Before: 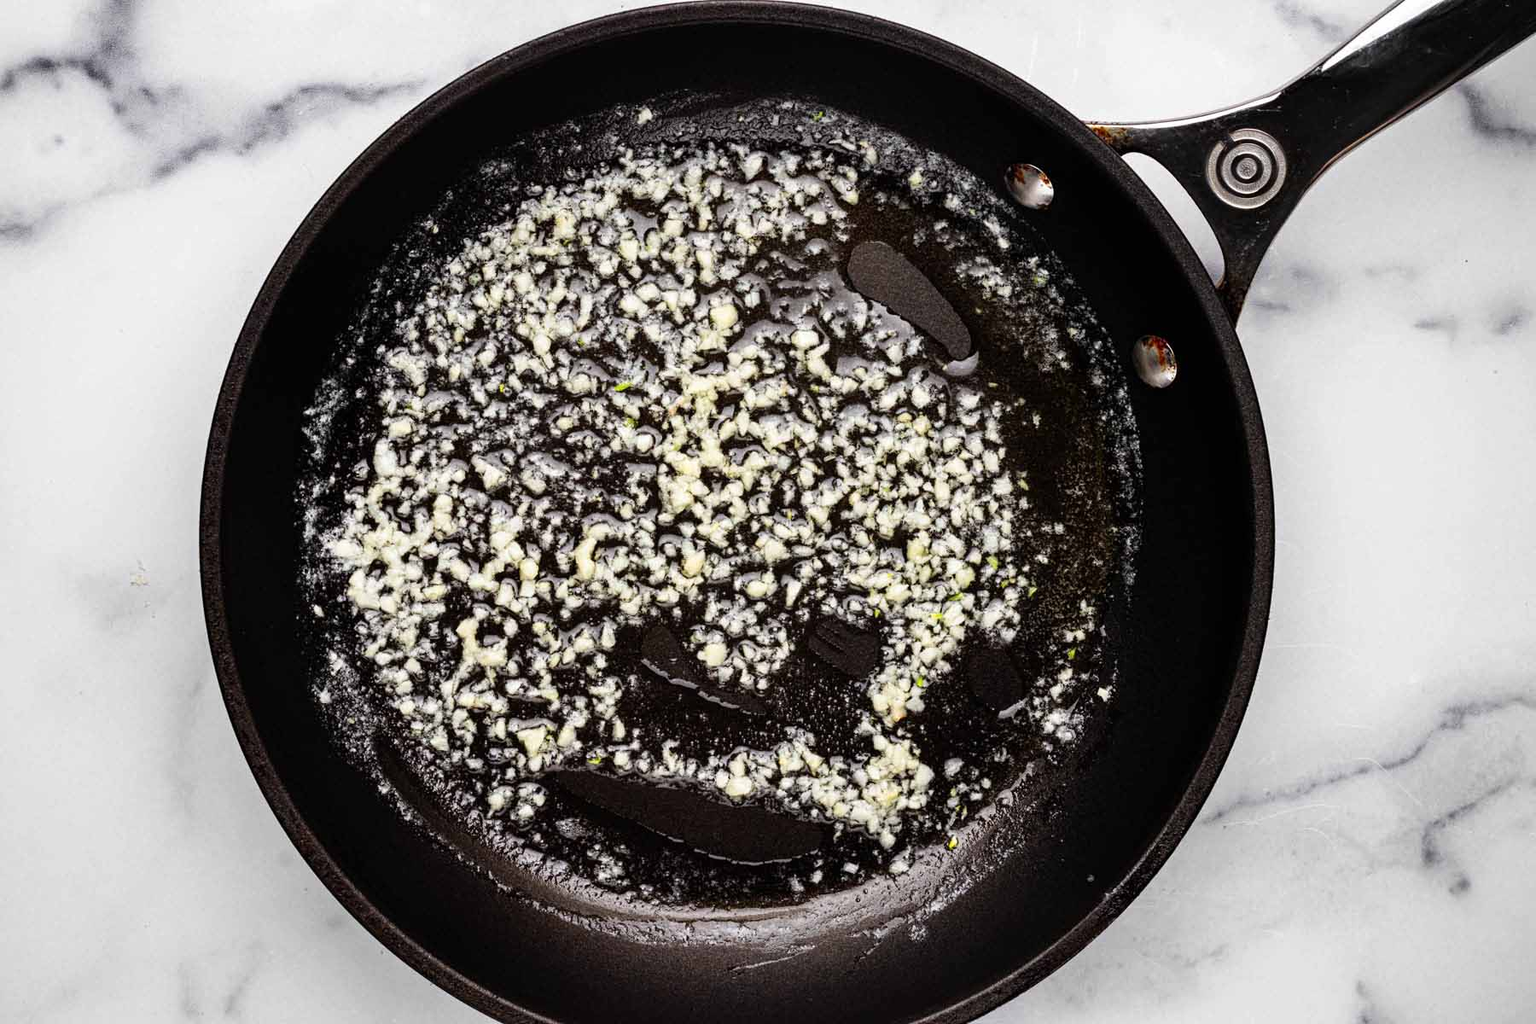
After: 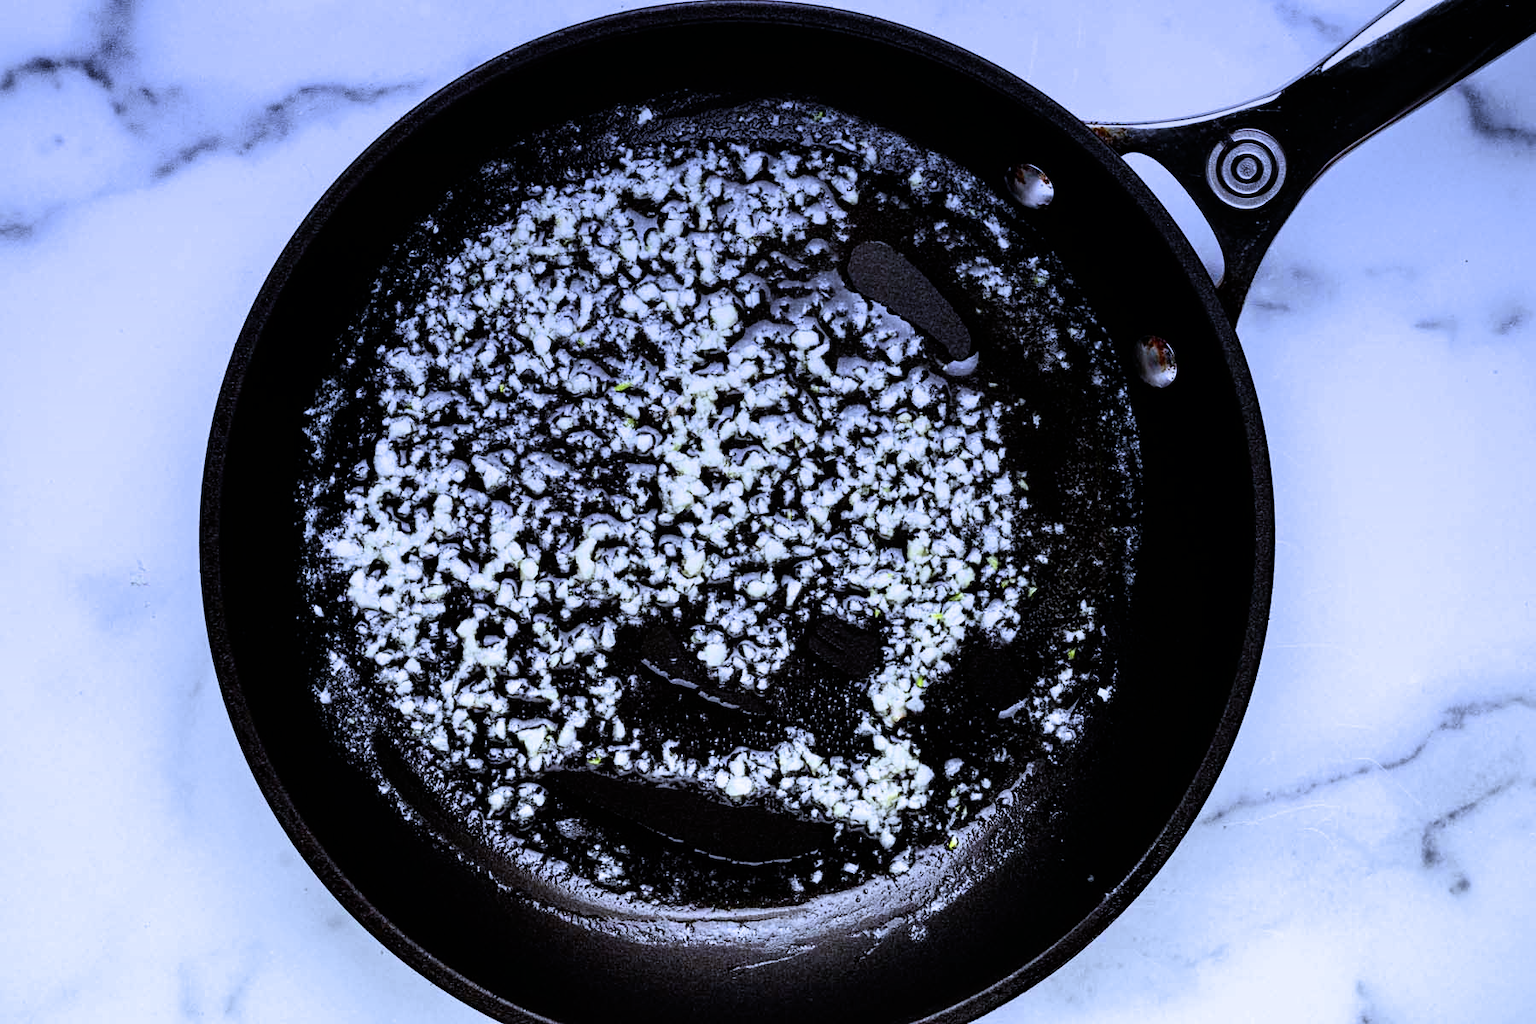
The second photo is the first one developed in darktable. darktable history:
white balance: red 0.871, blue 1.249
filmic rgb: white relative exposure 2.34 EV, hardness 6.59
graduated density: hue 238.83°, saturation 50%
